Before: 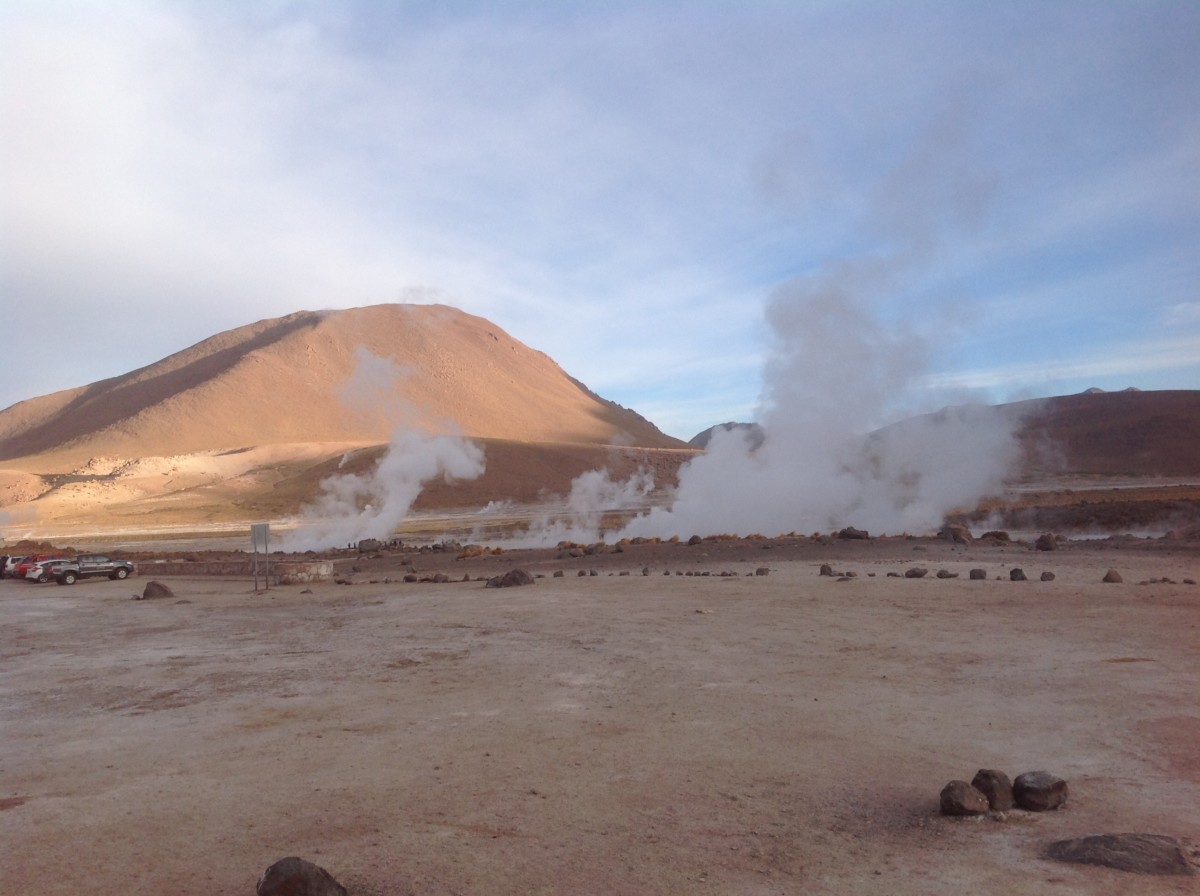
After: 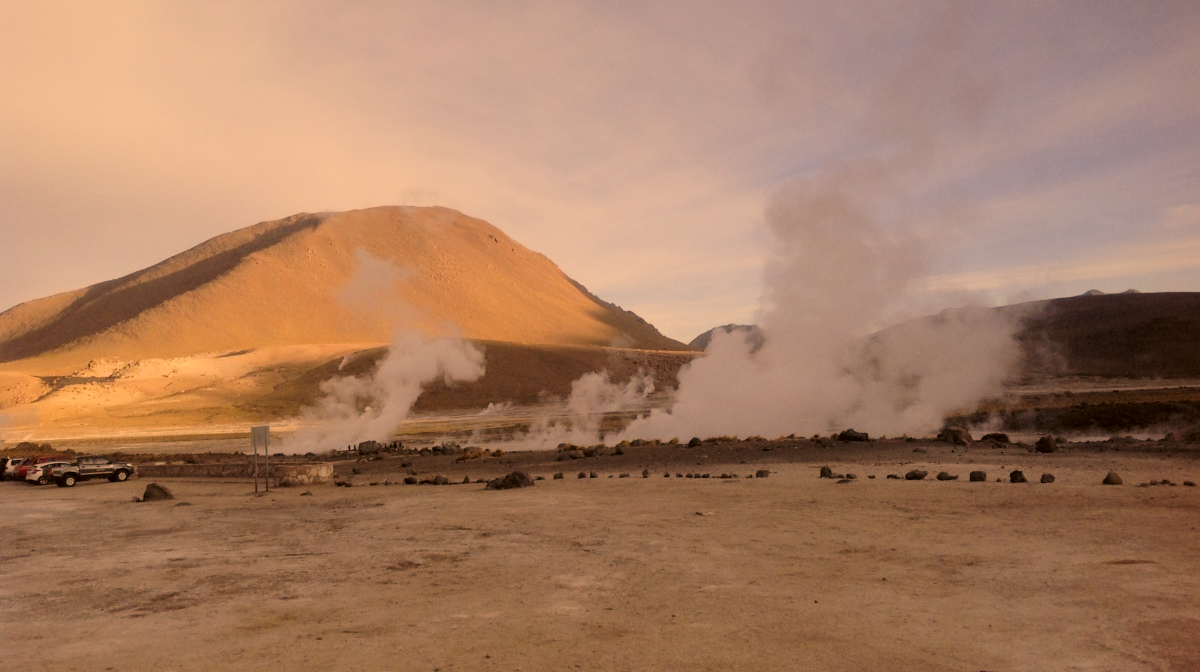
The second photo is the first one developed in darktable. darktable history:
crop: top 11.038%, bottom 13.962%
color correction: highlights a* 17.94, highlights b* 35.39, shadows a* 1.48, shadows b* 6.42, saturation 1.01
filmic rgb: black relative exposure -5 EV, hardness 2.88, contrast 1.3, highlights saturation mix -30%
graduated density: on, module defaults
tone equalizer: on, module defaults
